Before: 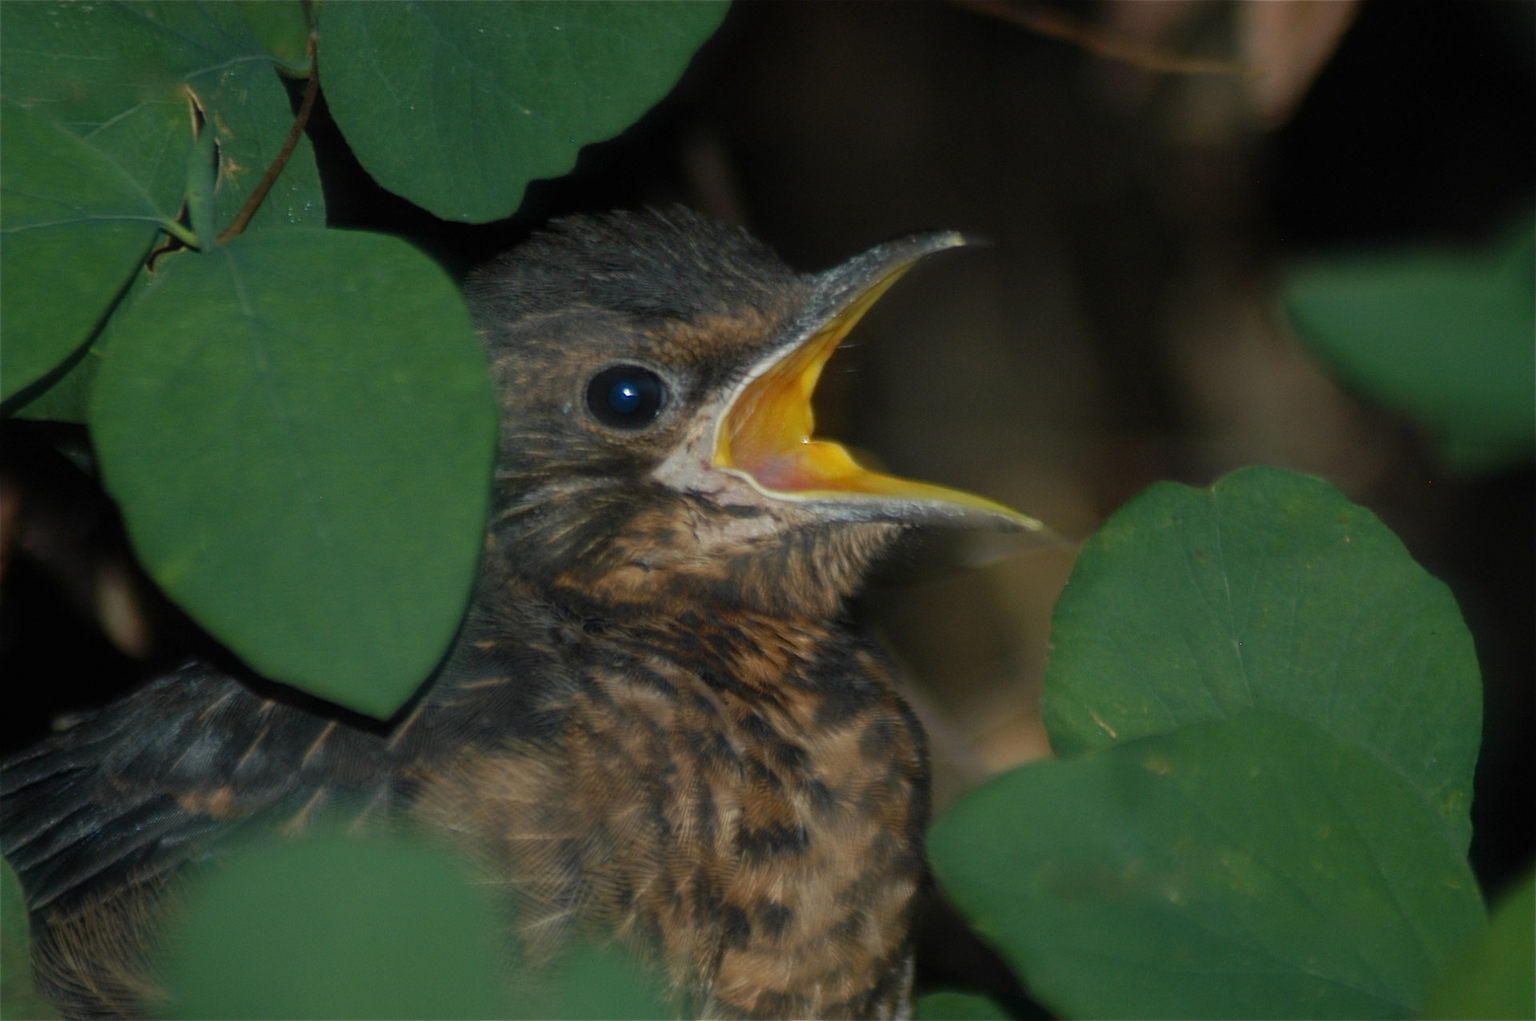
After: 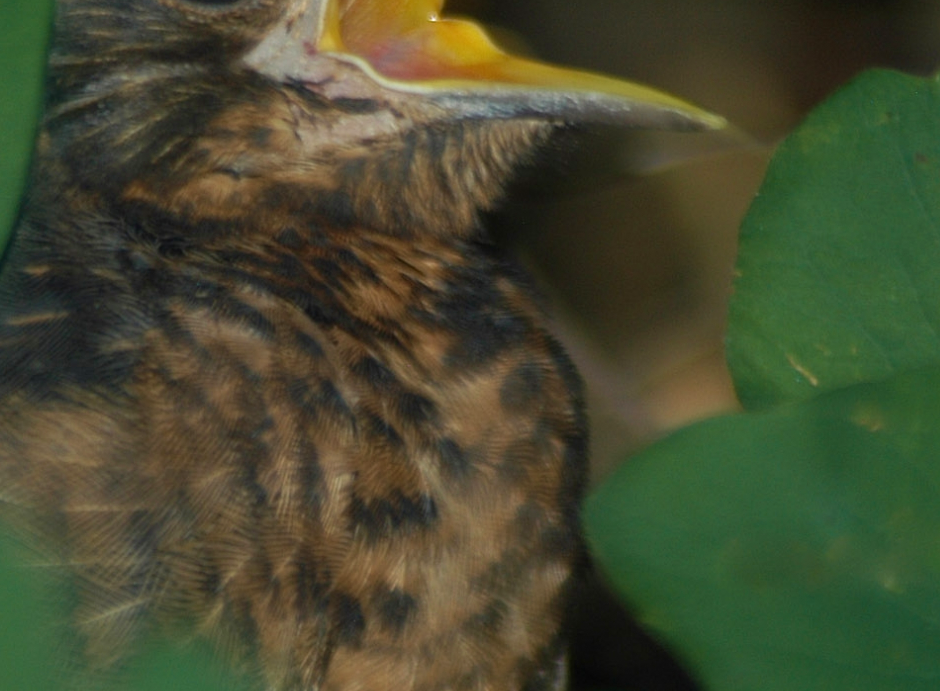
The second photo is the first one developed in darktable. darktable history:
crop: left 29.672%, top 41.786%, right 20.851%, bottom 3.487%
velvia: on, module defaults
